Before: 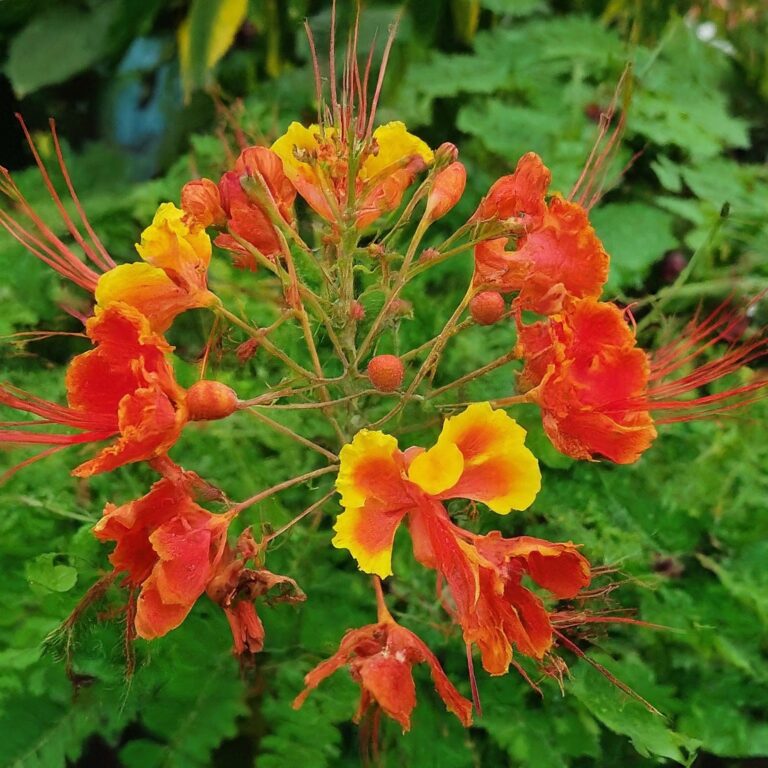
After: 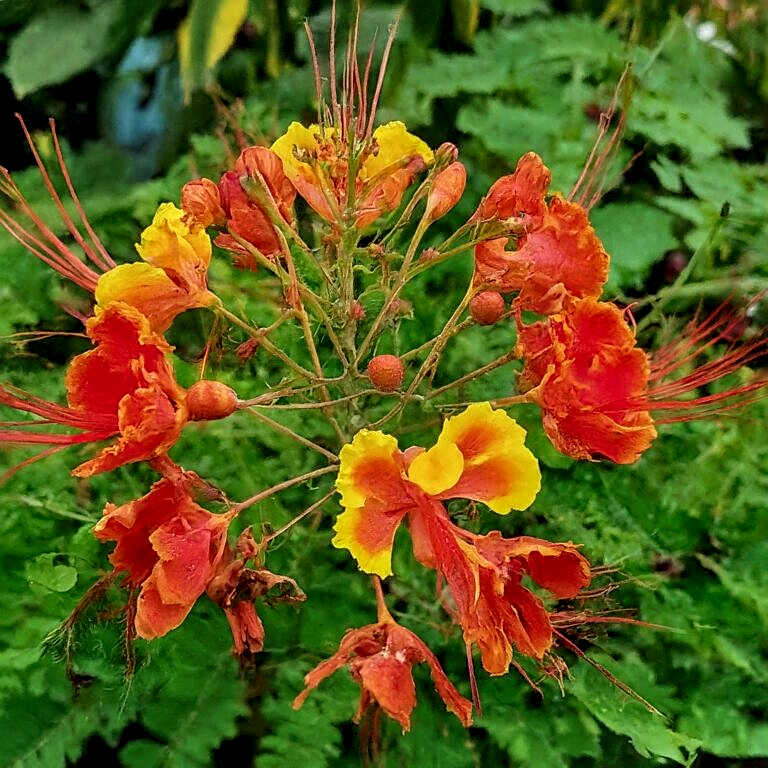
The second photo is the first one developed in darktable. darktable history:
shadows and highlights: shadows 80.73, white point adjustment -9.07, highlights -61.46, soften with gaussian
local contrast: detail 150%
sharpen: on, module defaults
